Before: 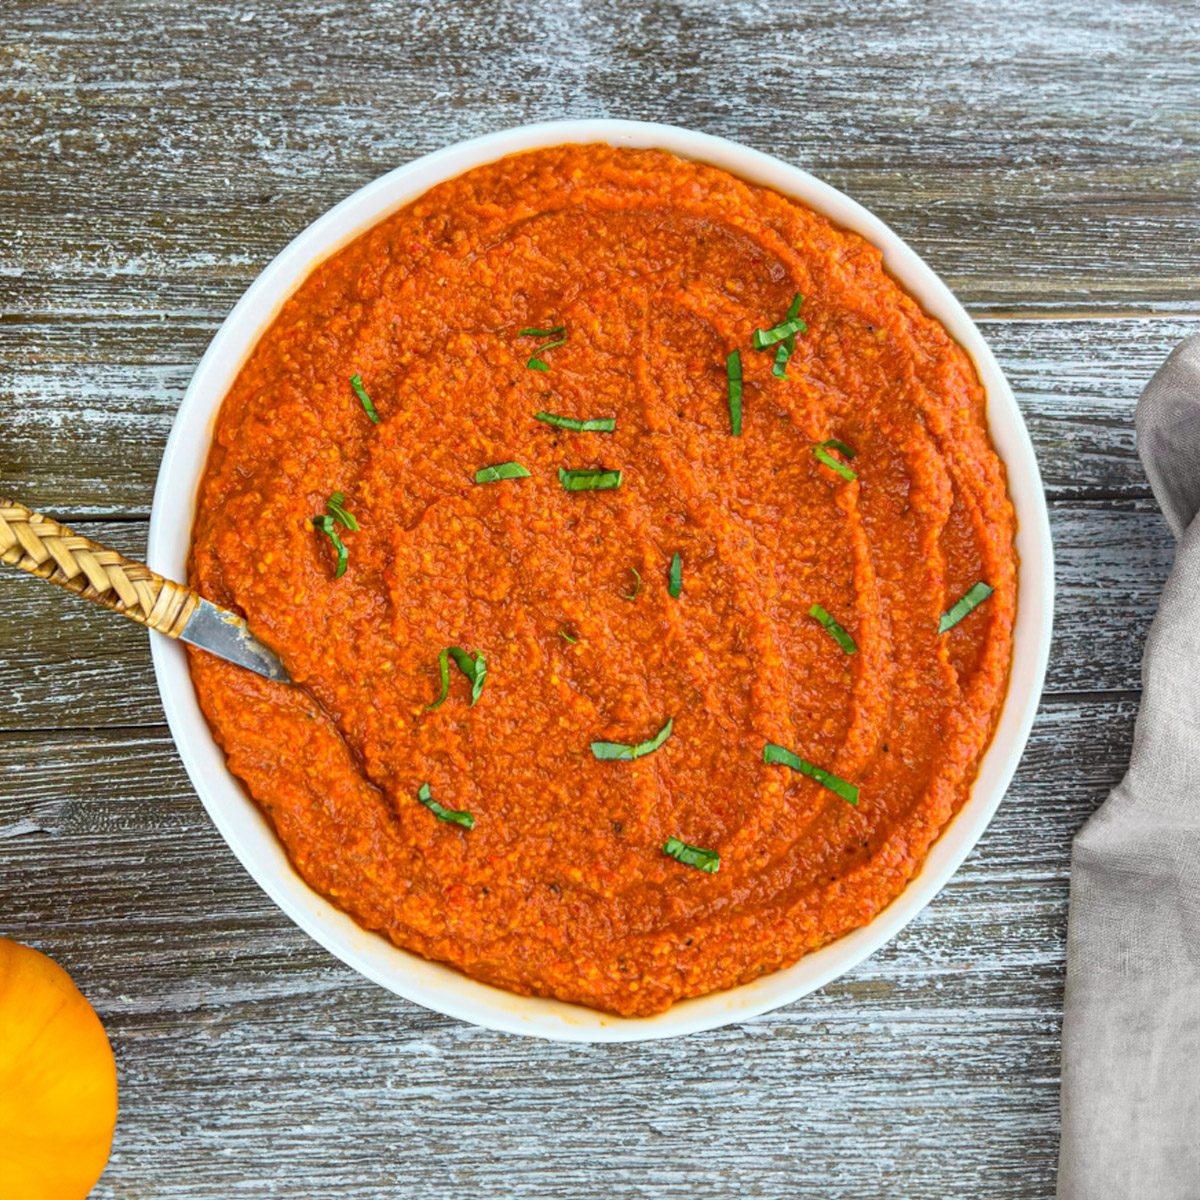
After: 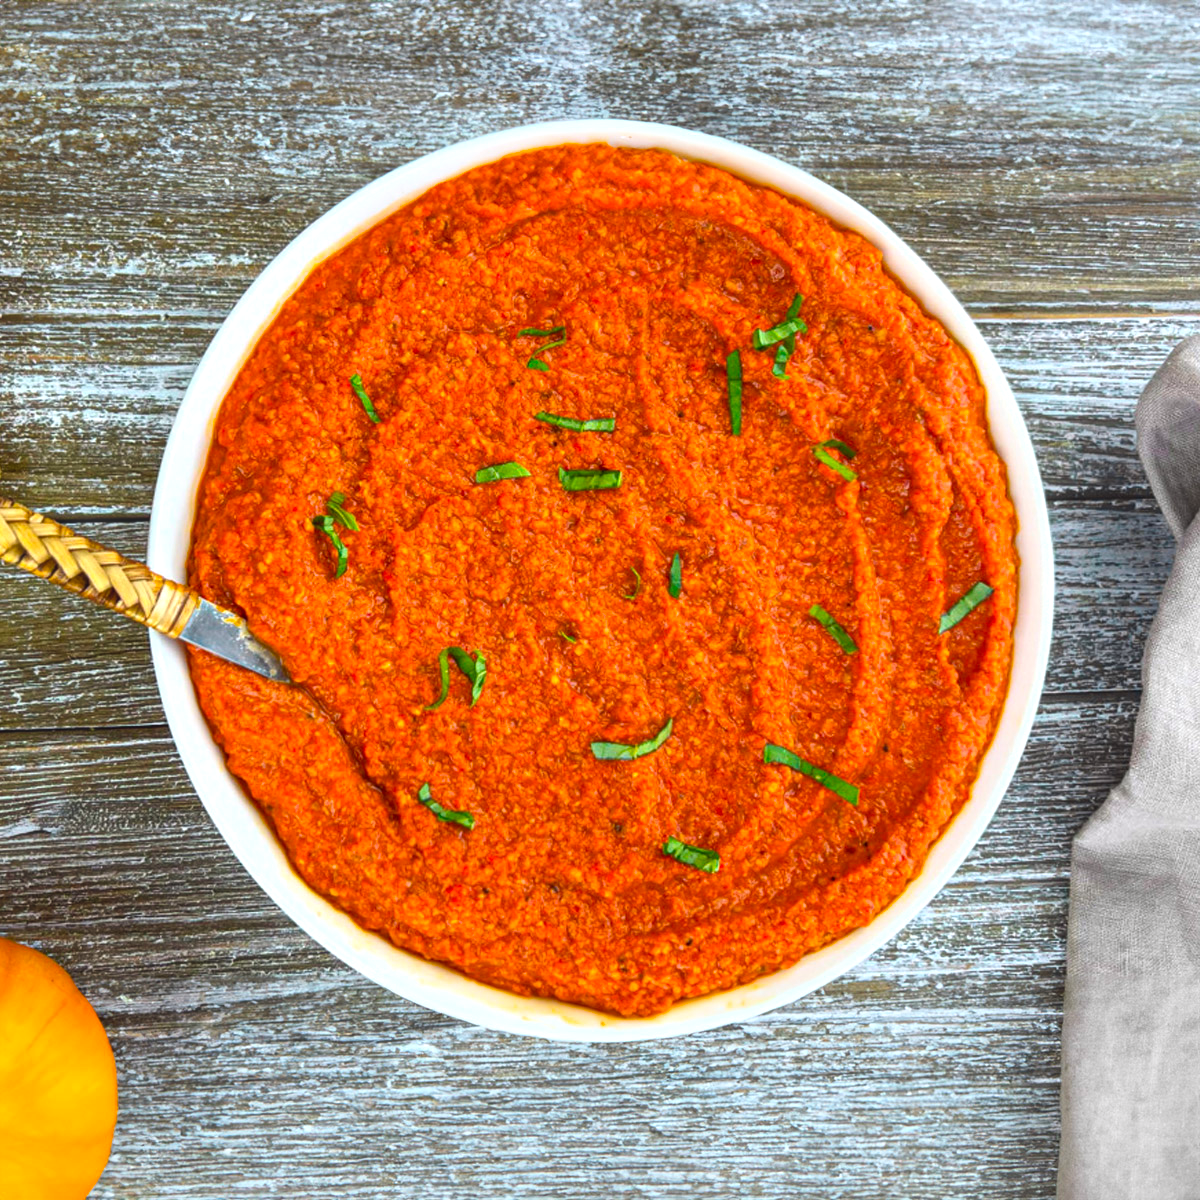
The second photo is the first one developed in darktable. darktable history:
haze removal: strength -0.05
color balance: lift [1, 1.001, 0.999, 1.001], gamma [1, 1.004, 1.007, 0.993], gain [1, 0.991, 0.987, 1.013], contrast 7.5%, contrast fulcrum 10%, output saturation 115%
